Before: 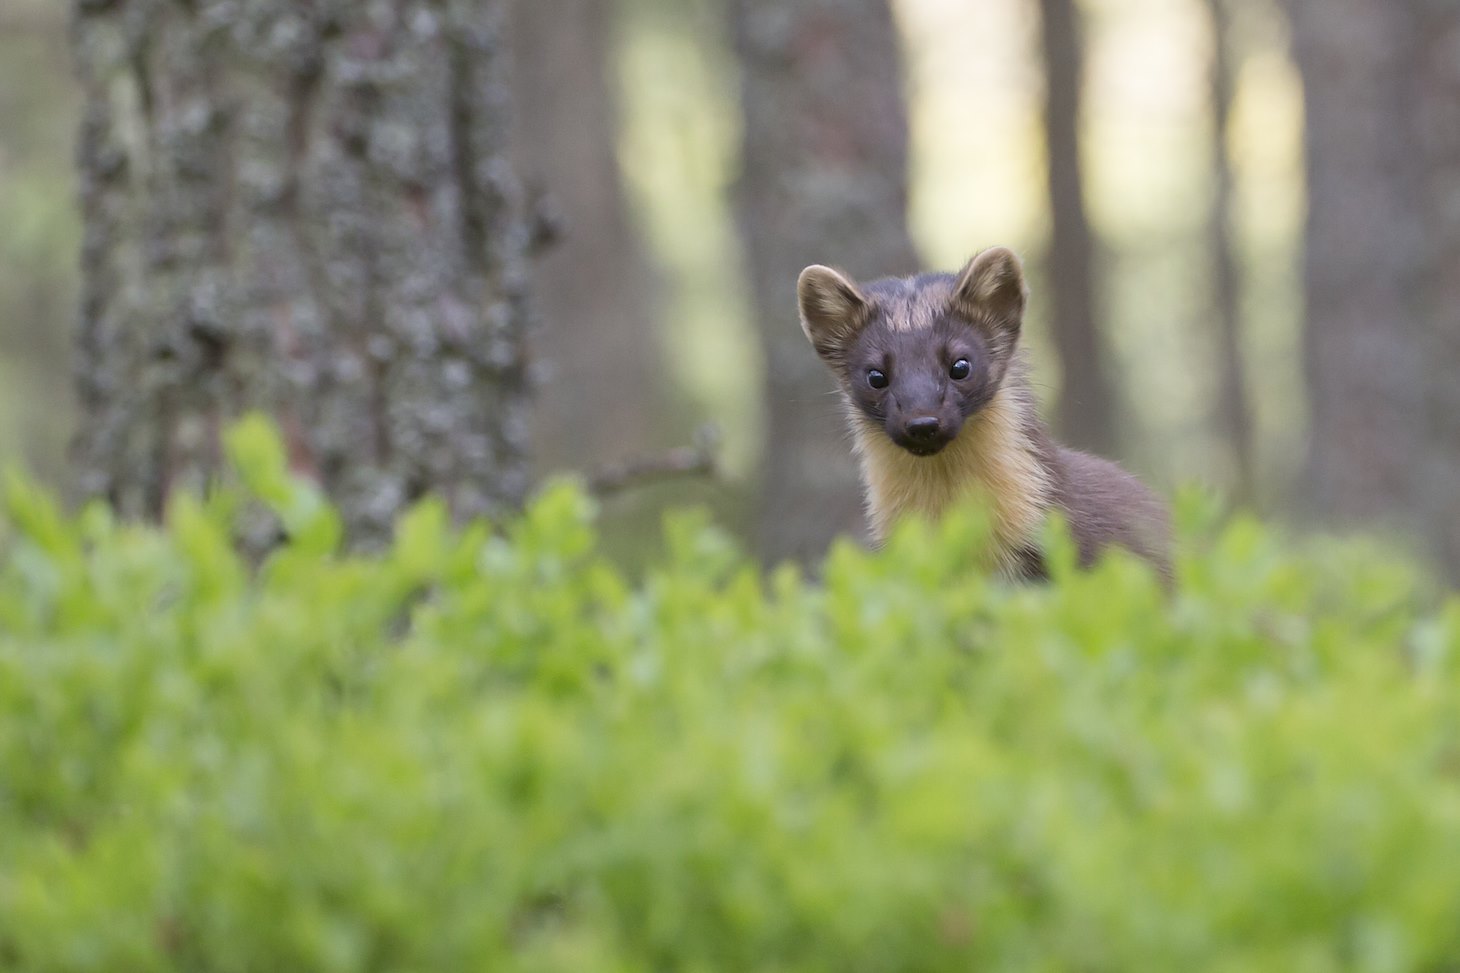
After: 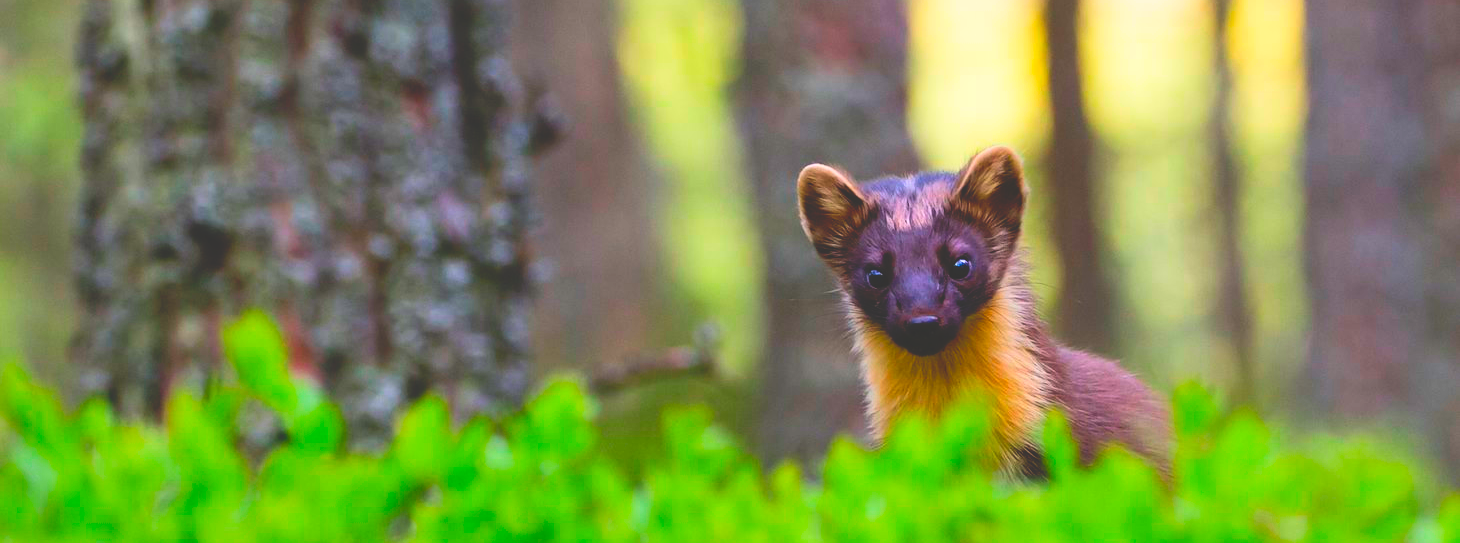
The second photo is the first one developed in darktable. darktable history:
base curve: curves: ch0 [(0, 0.02) (0.083, 0.036) (1, 1)], preserve colors none
crop and rotate: top 10.454%, bottom 33.701%
contrast brightness saturation: contrast 0.196, brightness 0.202, saturation 0.792
color balance rgb: perceptual saturation grading › global saturation 25.402%
